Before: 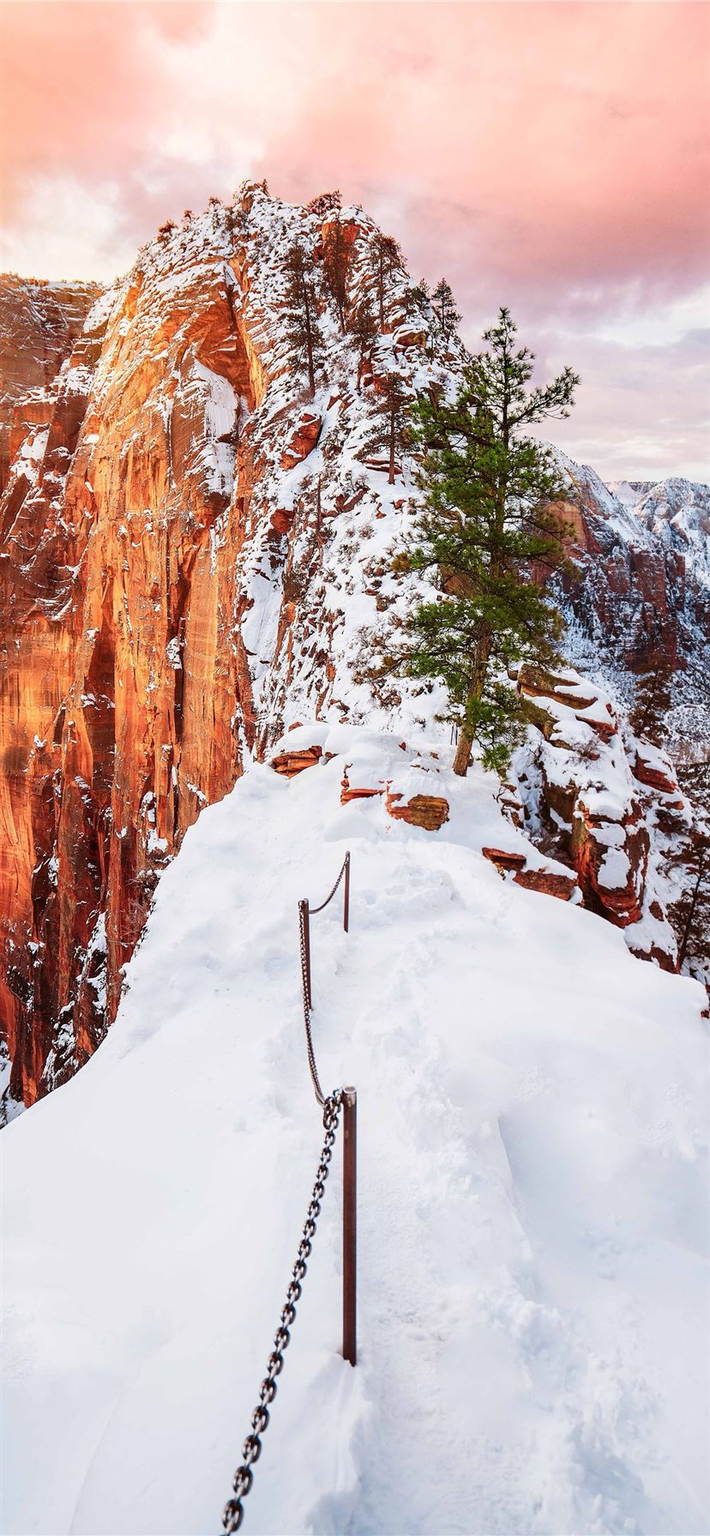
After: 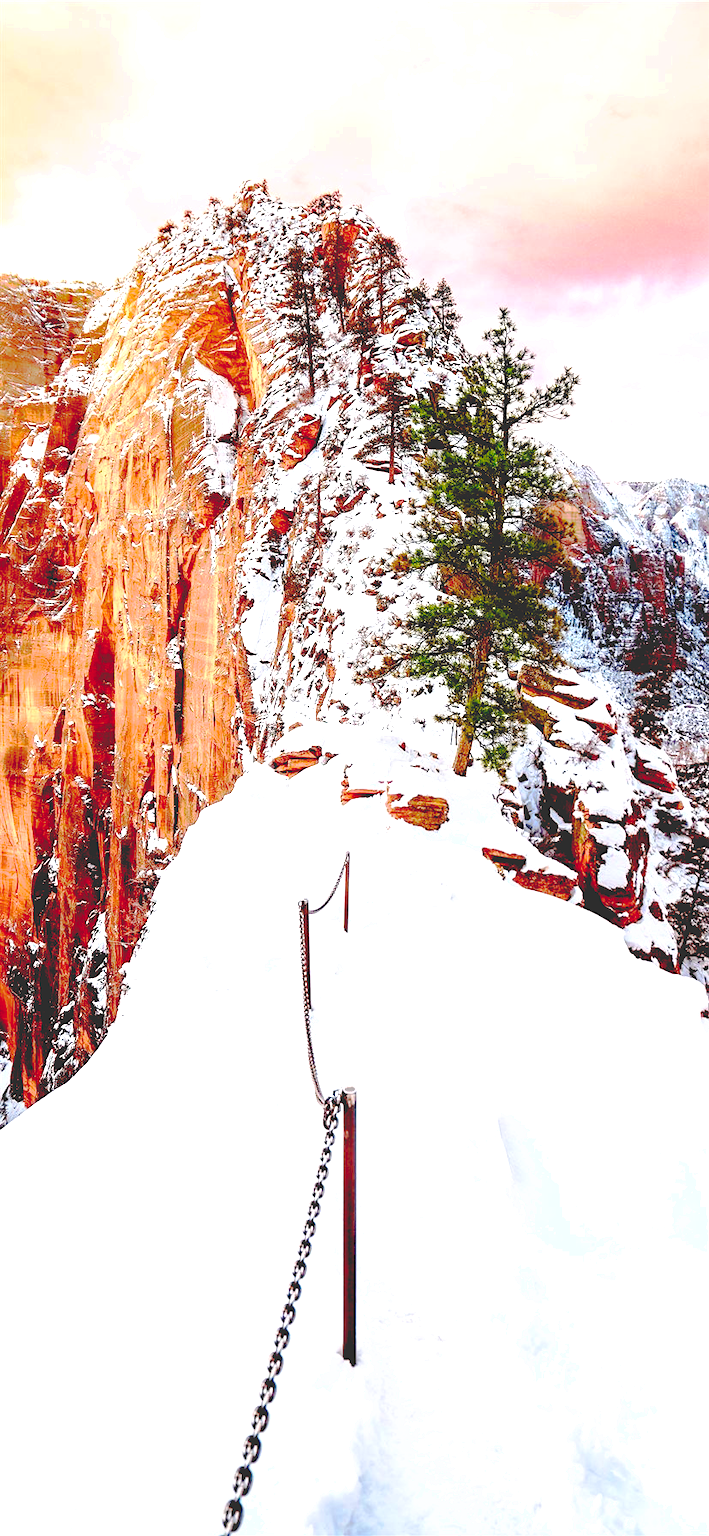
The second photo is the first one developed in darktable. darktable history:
base curve: curves: ch0 [(0.065, 0.026) (0.236, 0.358) (0.53, 0.546) (0.777, 0.841) (0.924, 0.992)], preserve colors none
exposure: black level correction 0, exposure 0.696 EV, compensate highlight preservation false
